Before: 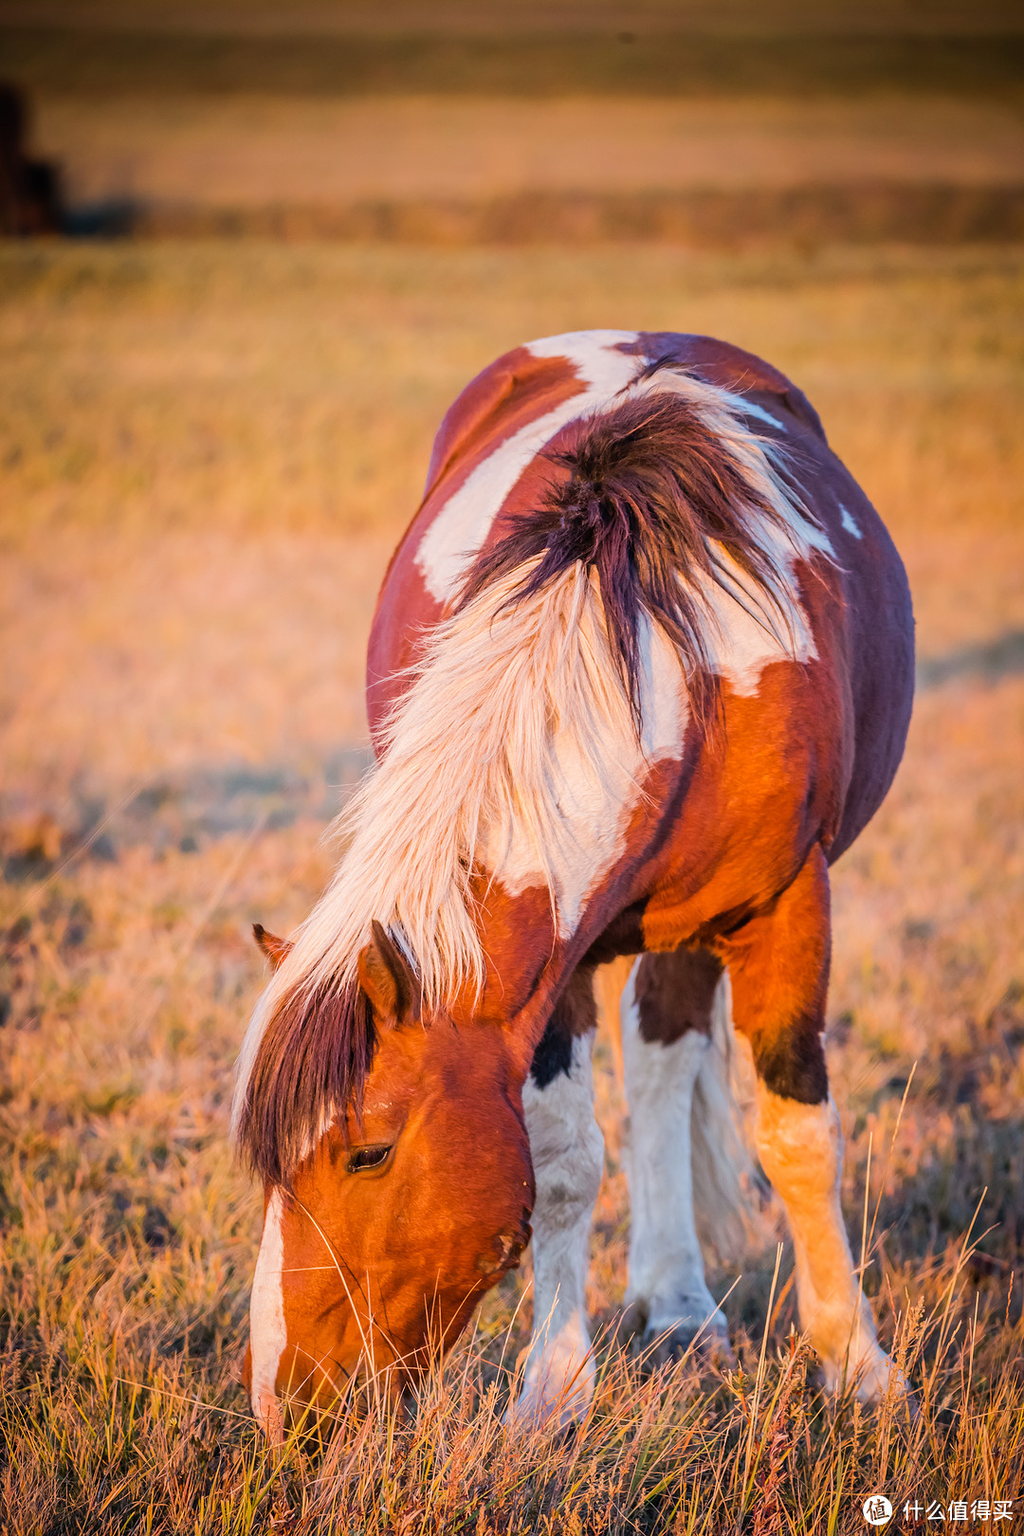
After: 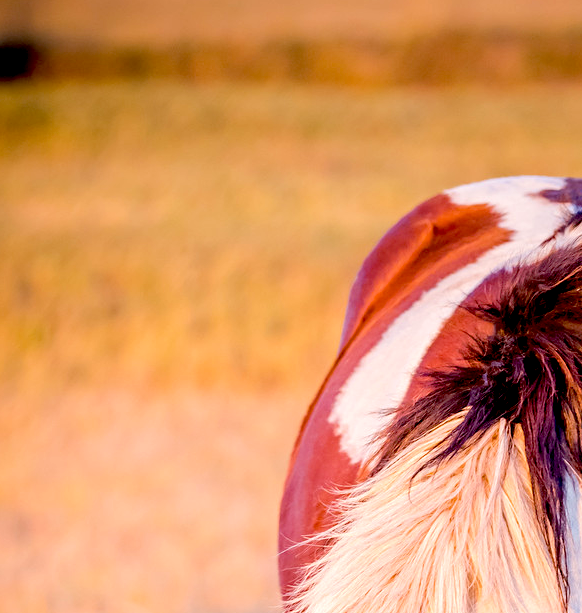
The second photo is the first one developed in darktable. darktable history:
exposure: black level correction 0.032, exposure 0.317 EV, compensate highlight preservation false
crop: left 10.07%, top 10.625%, right 36.031%, bottom 51.488%
